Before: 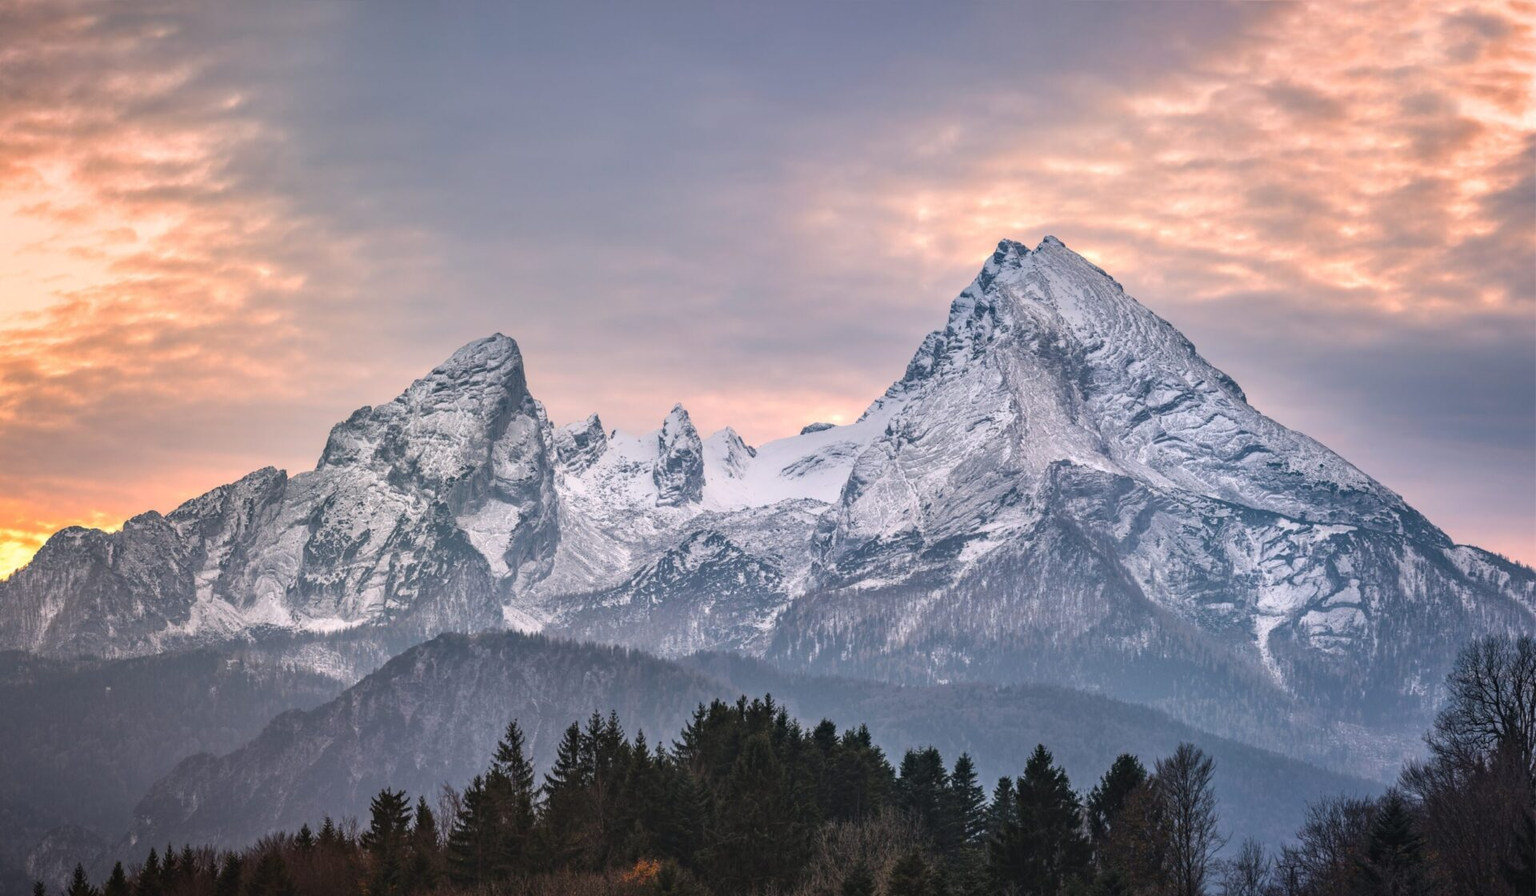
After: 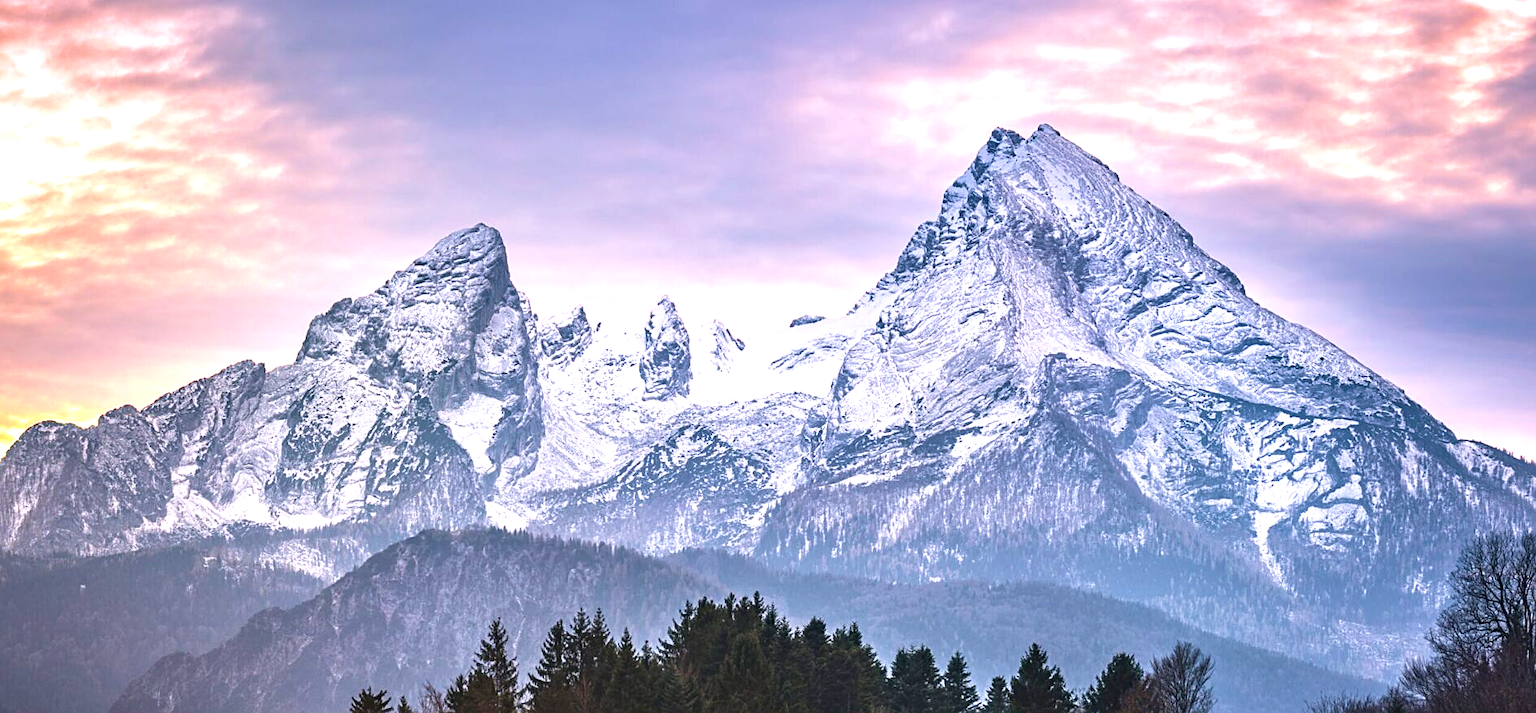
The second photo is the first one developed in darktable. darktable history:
sharpen: on, module defaults
exposure: black level correction 0, exposure 1.3 EV, compensate highlight preservation false
graduated density: hue 238.83°, saturation 50%
velvia: on, module defaults
contrast brightness saturation: brightness -0.09
crop and rotate: left 1.814%, top 12.818%, right 0.25%, bottom 9.225%
base curve: exposure shift 0, preserve colors none
